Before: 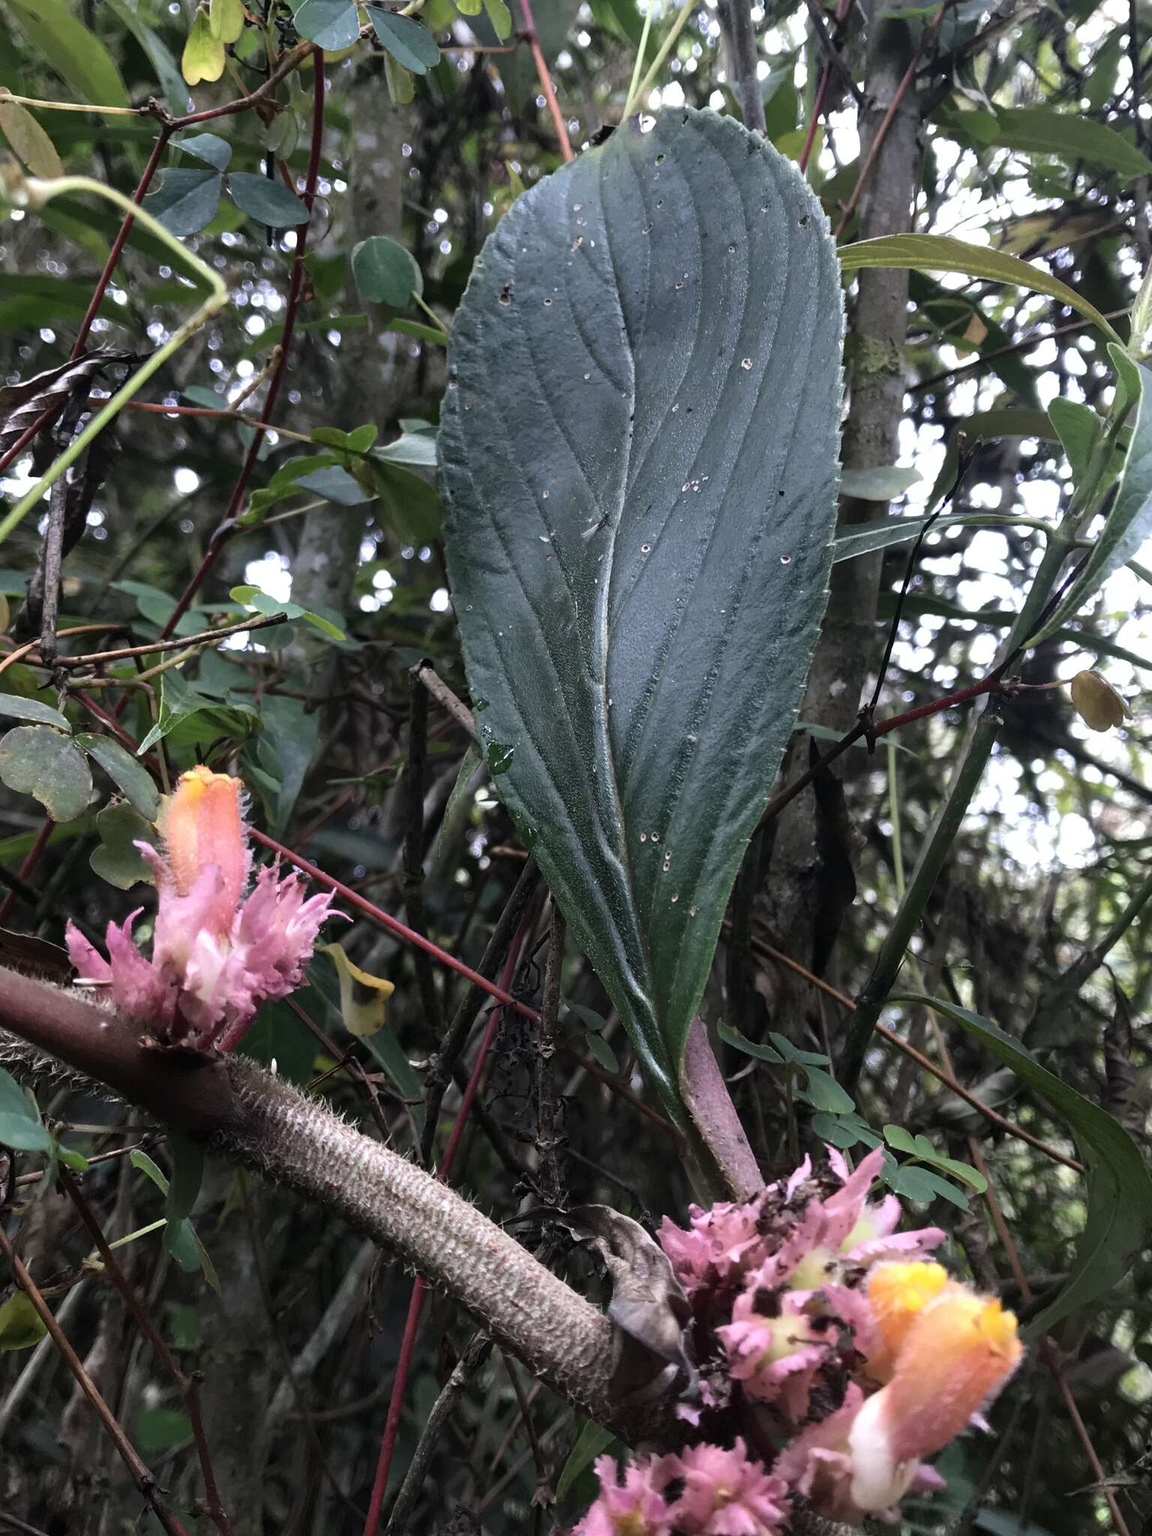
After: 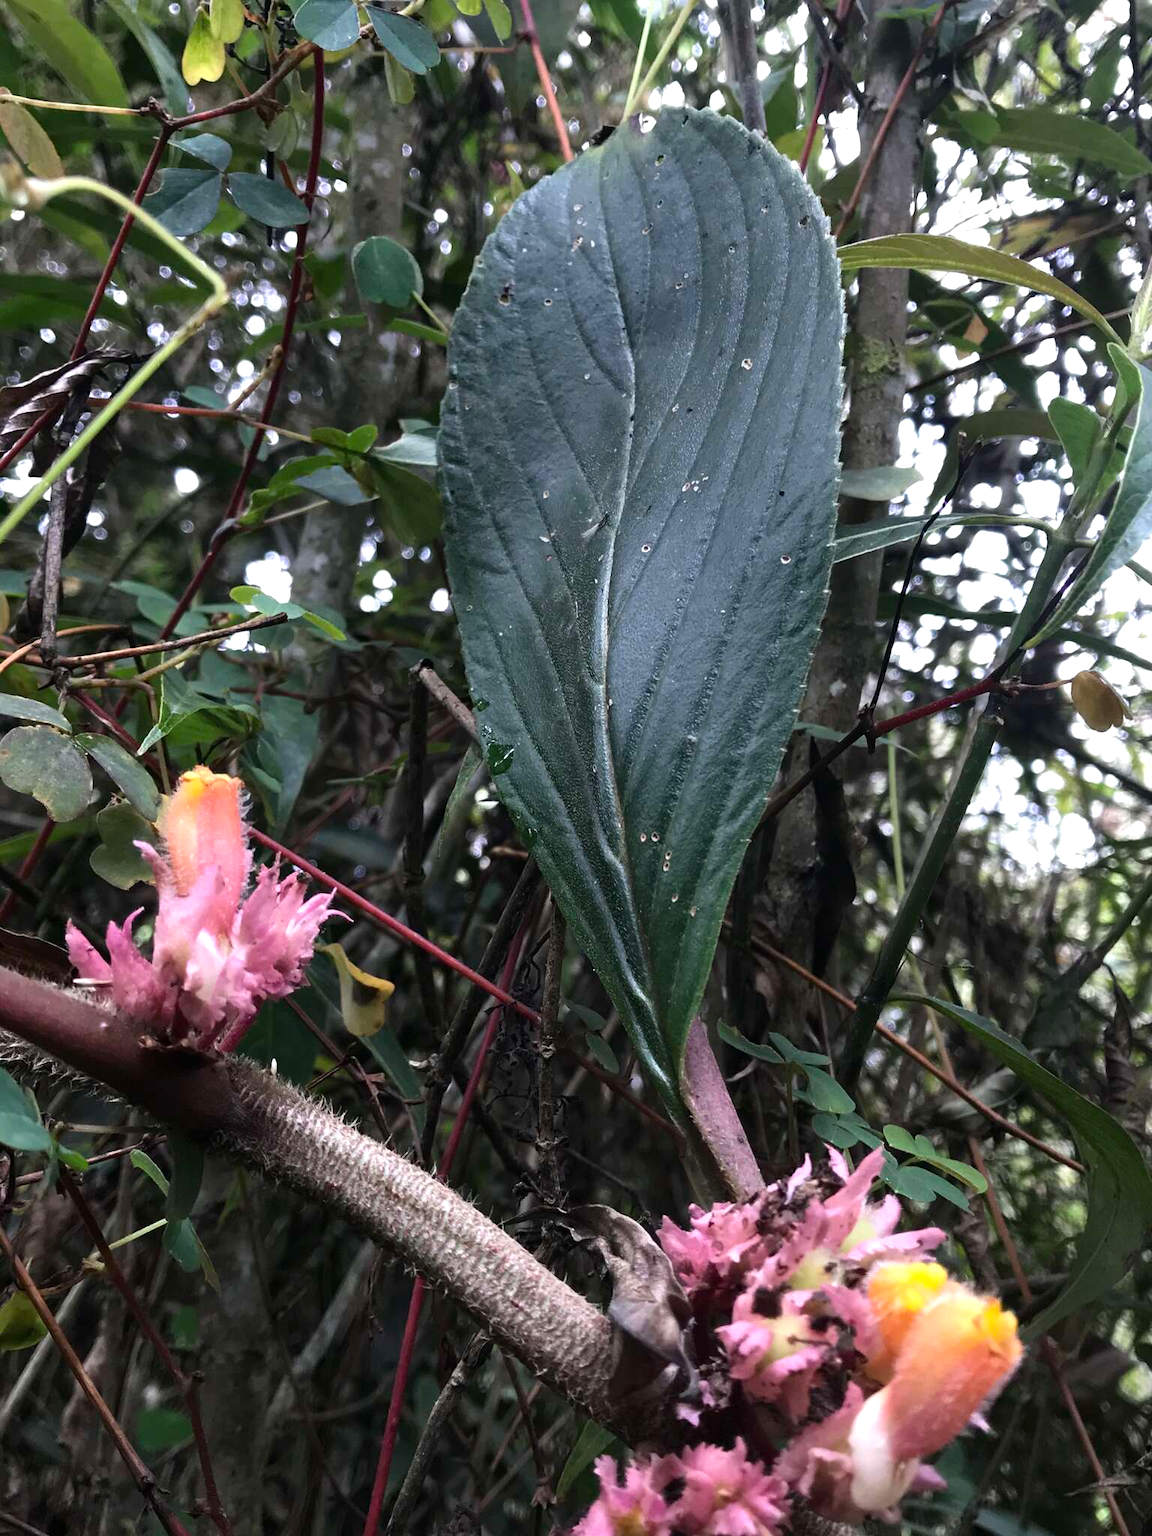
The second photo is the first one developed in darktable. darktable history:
contrast brightness saturation: contrast 0.027, brightness -0.032
levels: levels [0, 0.474, 0.947]
